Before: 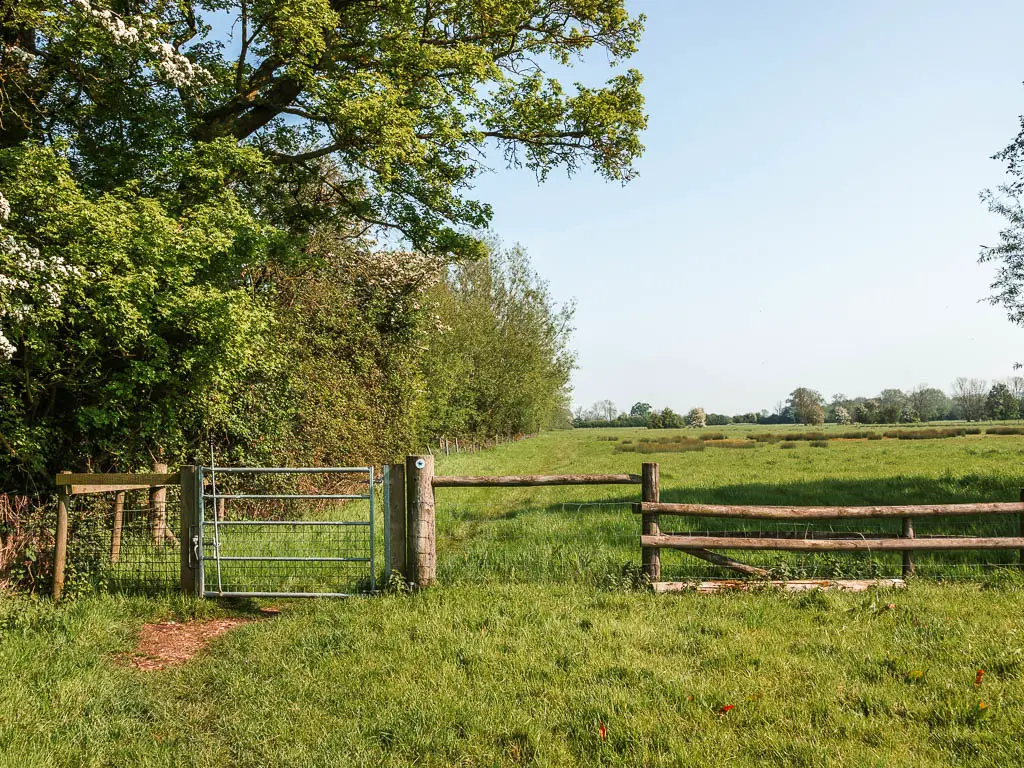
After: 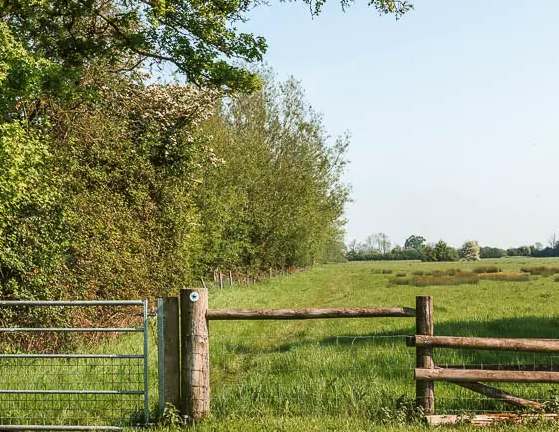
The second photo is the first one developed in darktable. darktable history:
crop and rotate: left 22.106%, top 21.854%, right 23.233%, bottom 21.767%
